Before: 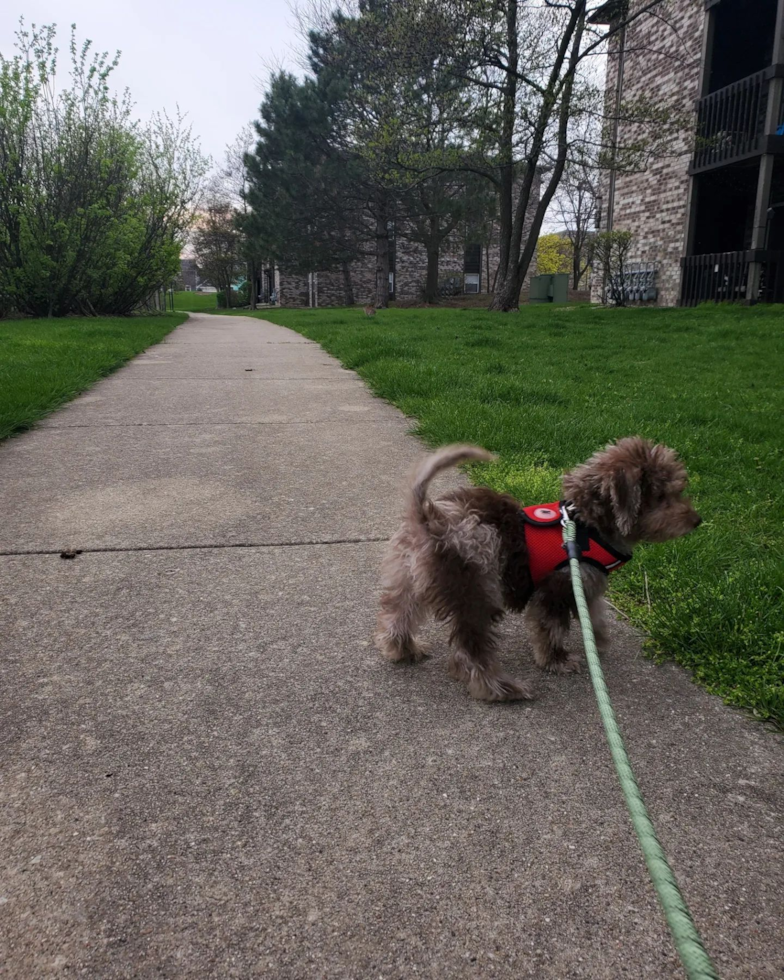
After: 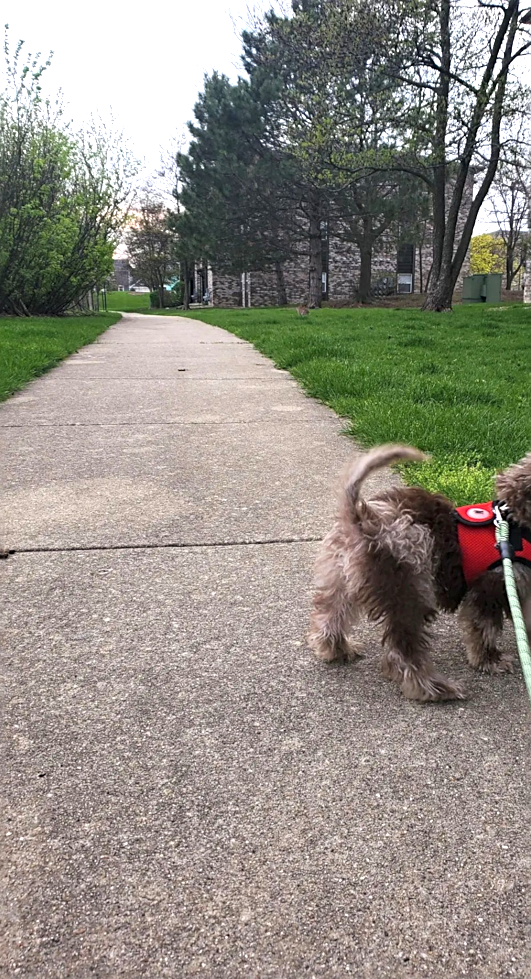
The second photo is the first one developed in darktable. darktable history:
crop and rotate: left 8.666%, right 23.542%
exposure: black level correction -0.001, exposure 0.905 EV, compensate highlight preservation false
sharpen: on, module defaults
